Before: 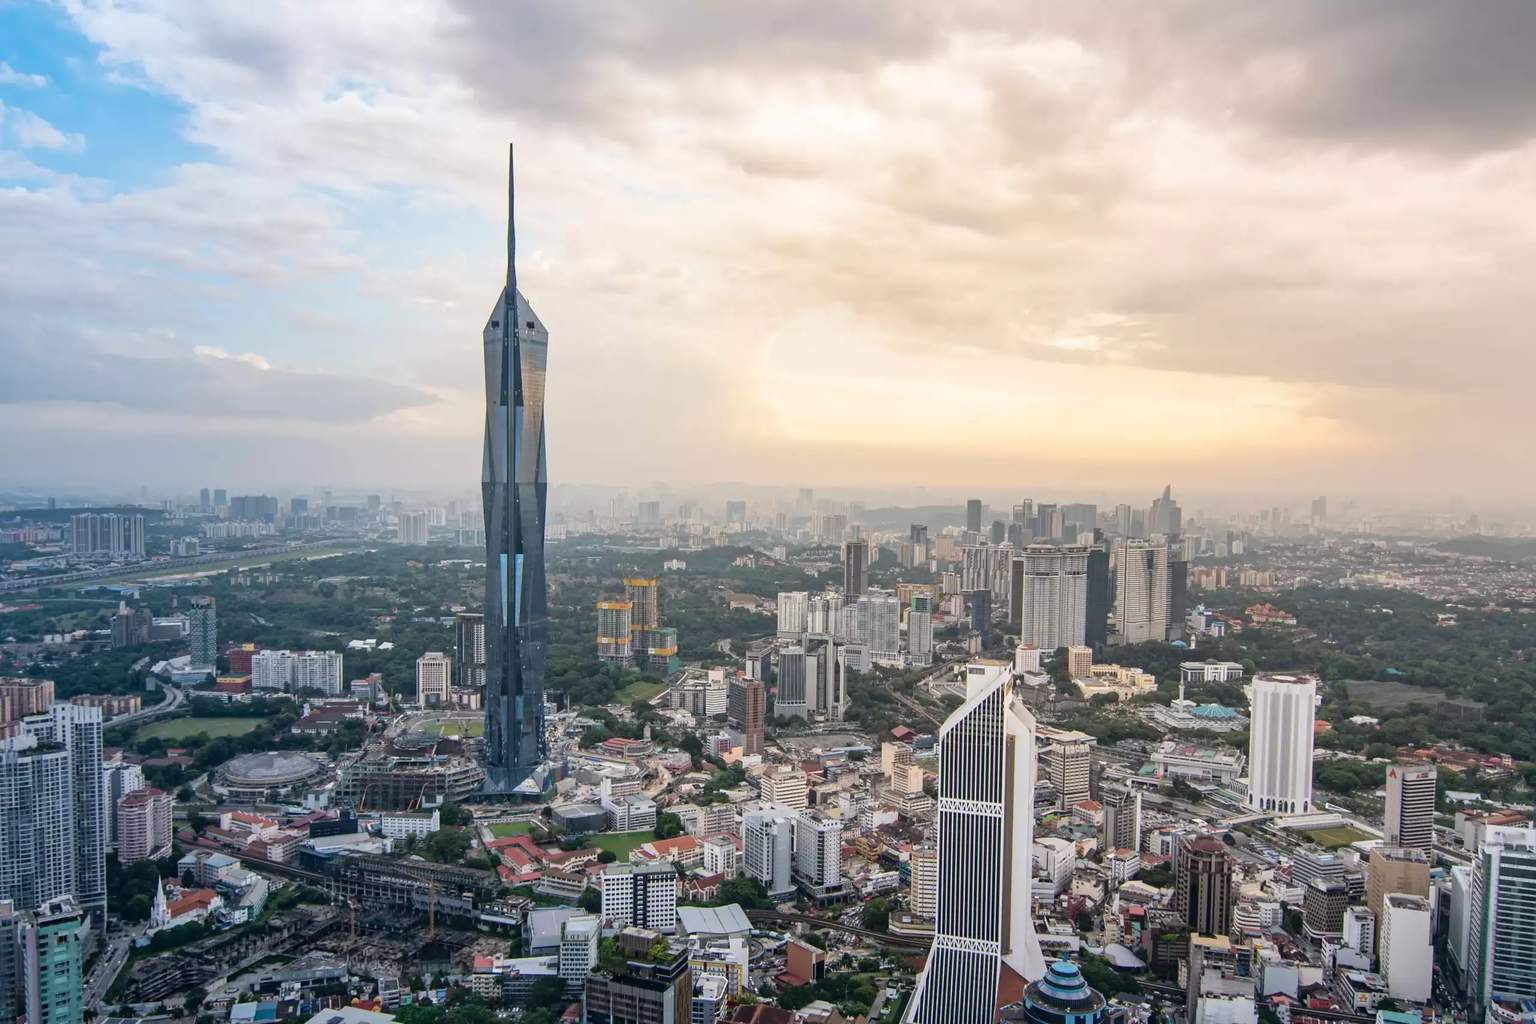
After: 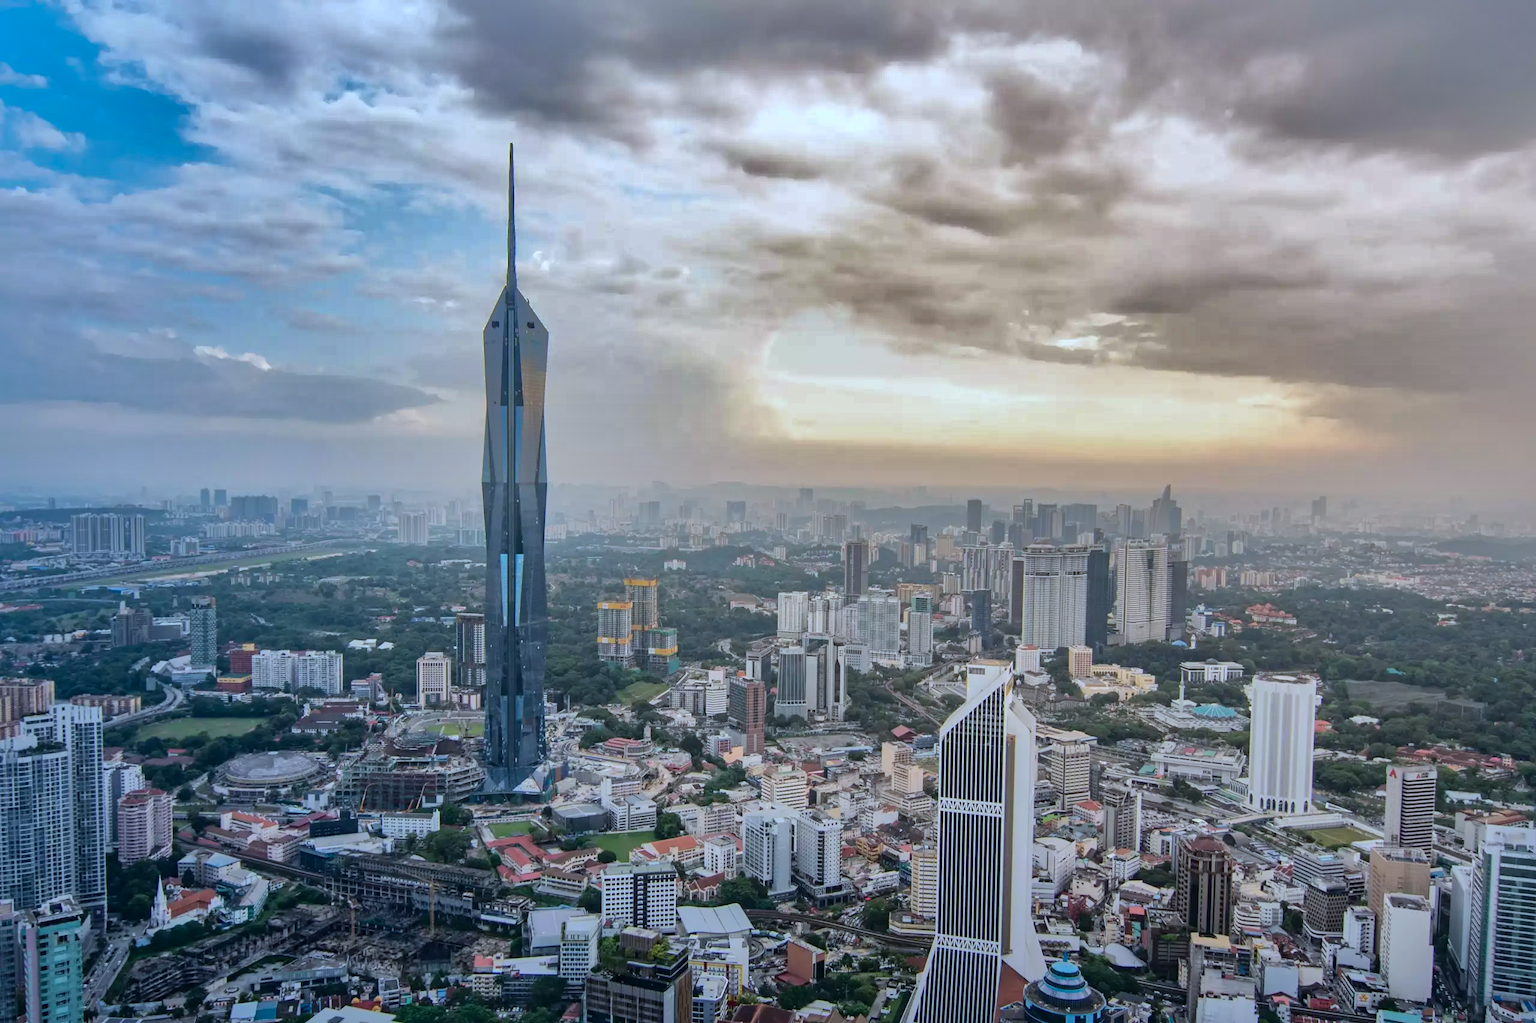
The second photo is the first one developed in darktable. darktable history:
shadows and highlights: shadows -19.43, highlights -73.51, shadows color adjustment 97.68%
color calibration: illuminant custom, x 0.368, y 0.373, temperature 4339.98 K
